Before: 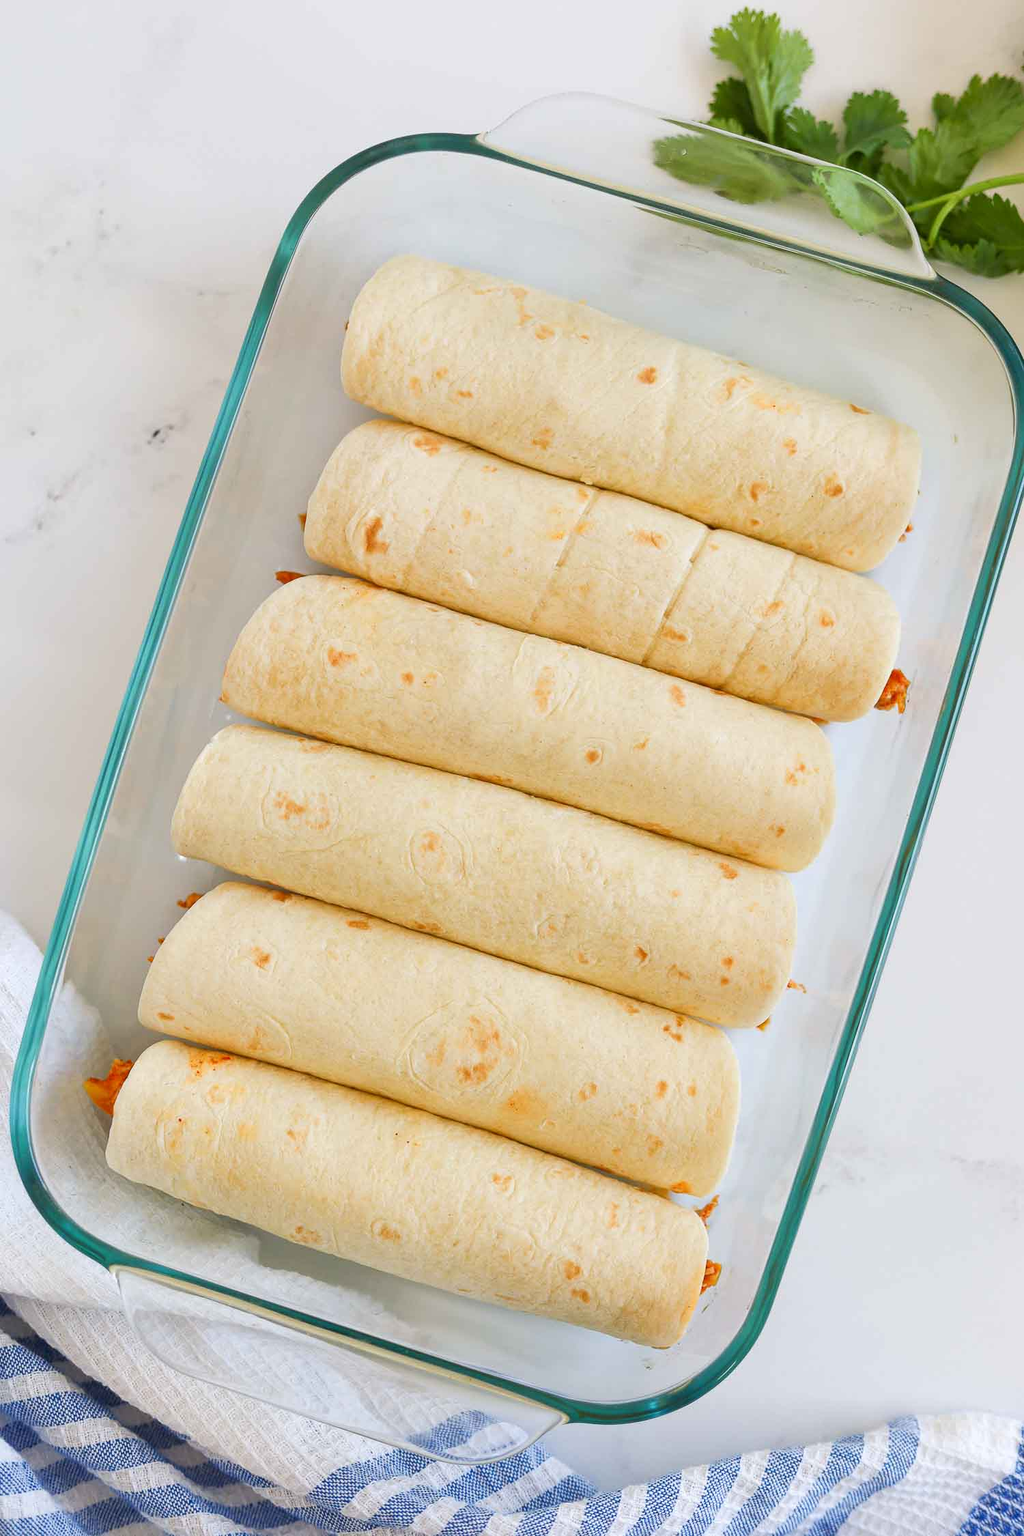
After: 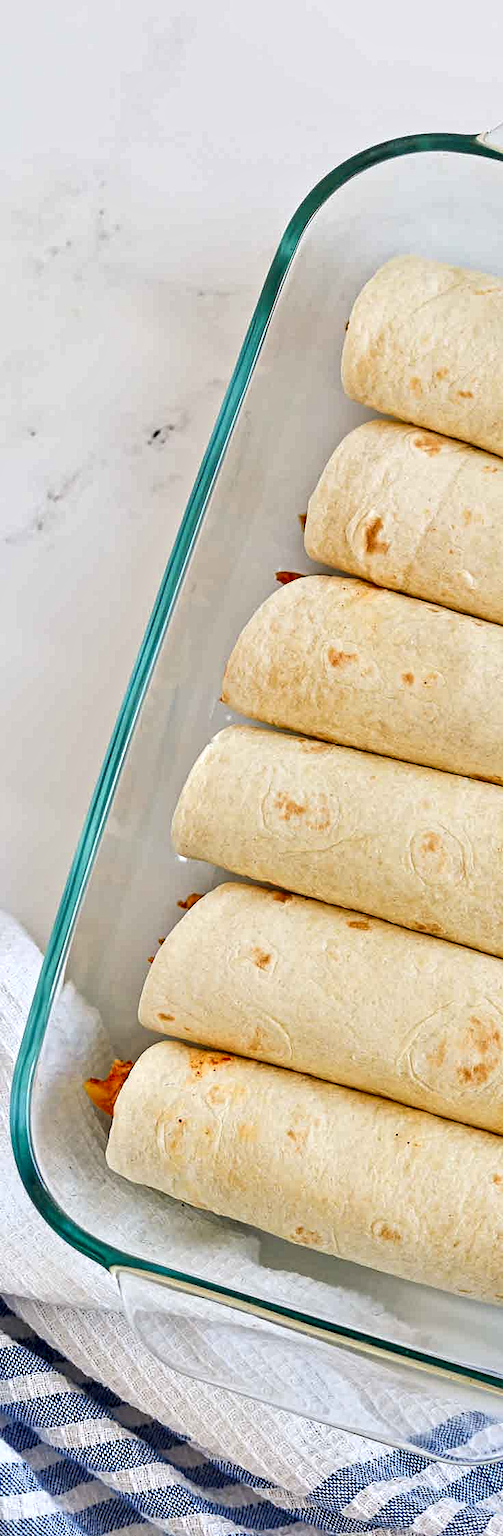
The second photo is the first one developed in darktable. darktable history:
contrast equalizer: octaves 7, y [[0.5, 0.542, 0.583, 0.625, 0.667, 0.708], [0.5 ×6], [0.5 ×6], [0 ×6], [0 ×6]]
crop and rotate: left 0%, top 0%, right 50.845%
